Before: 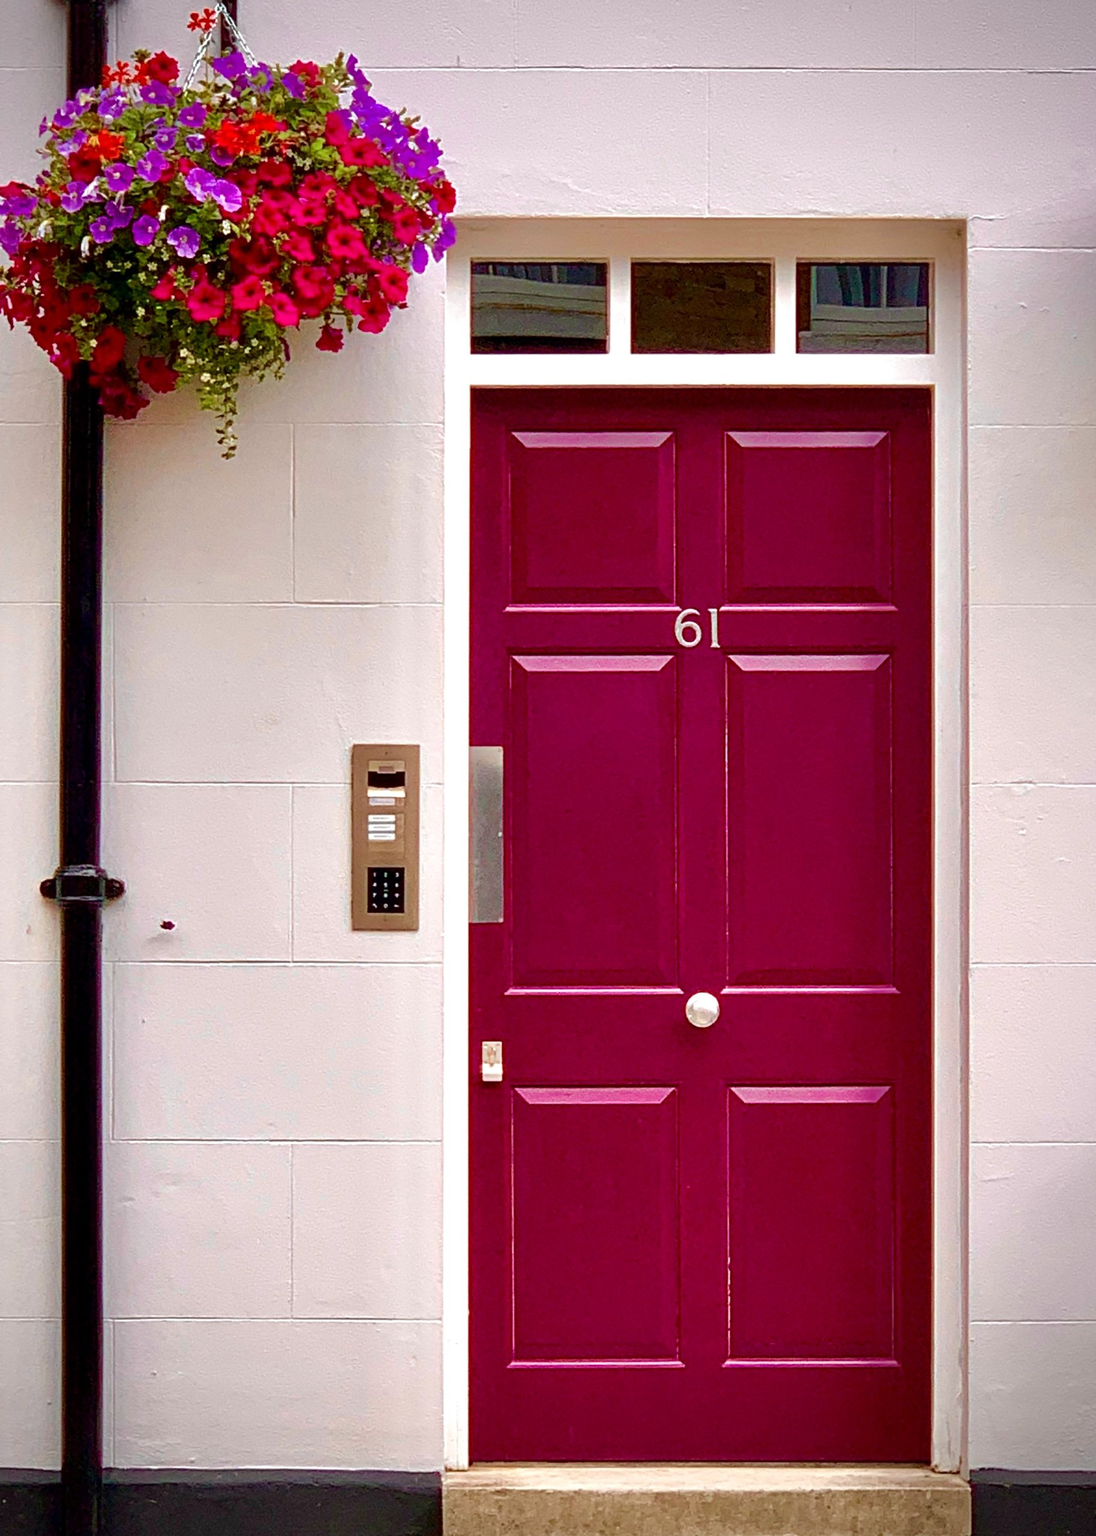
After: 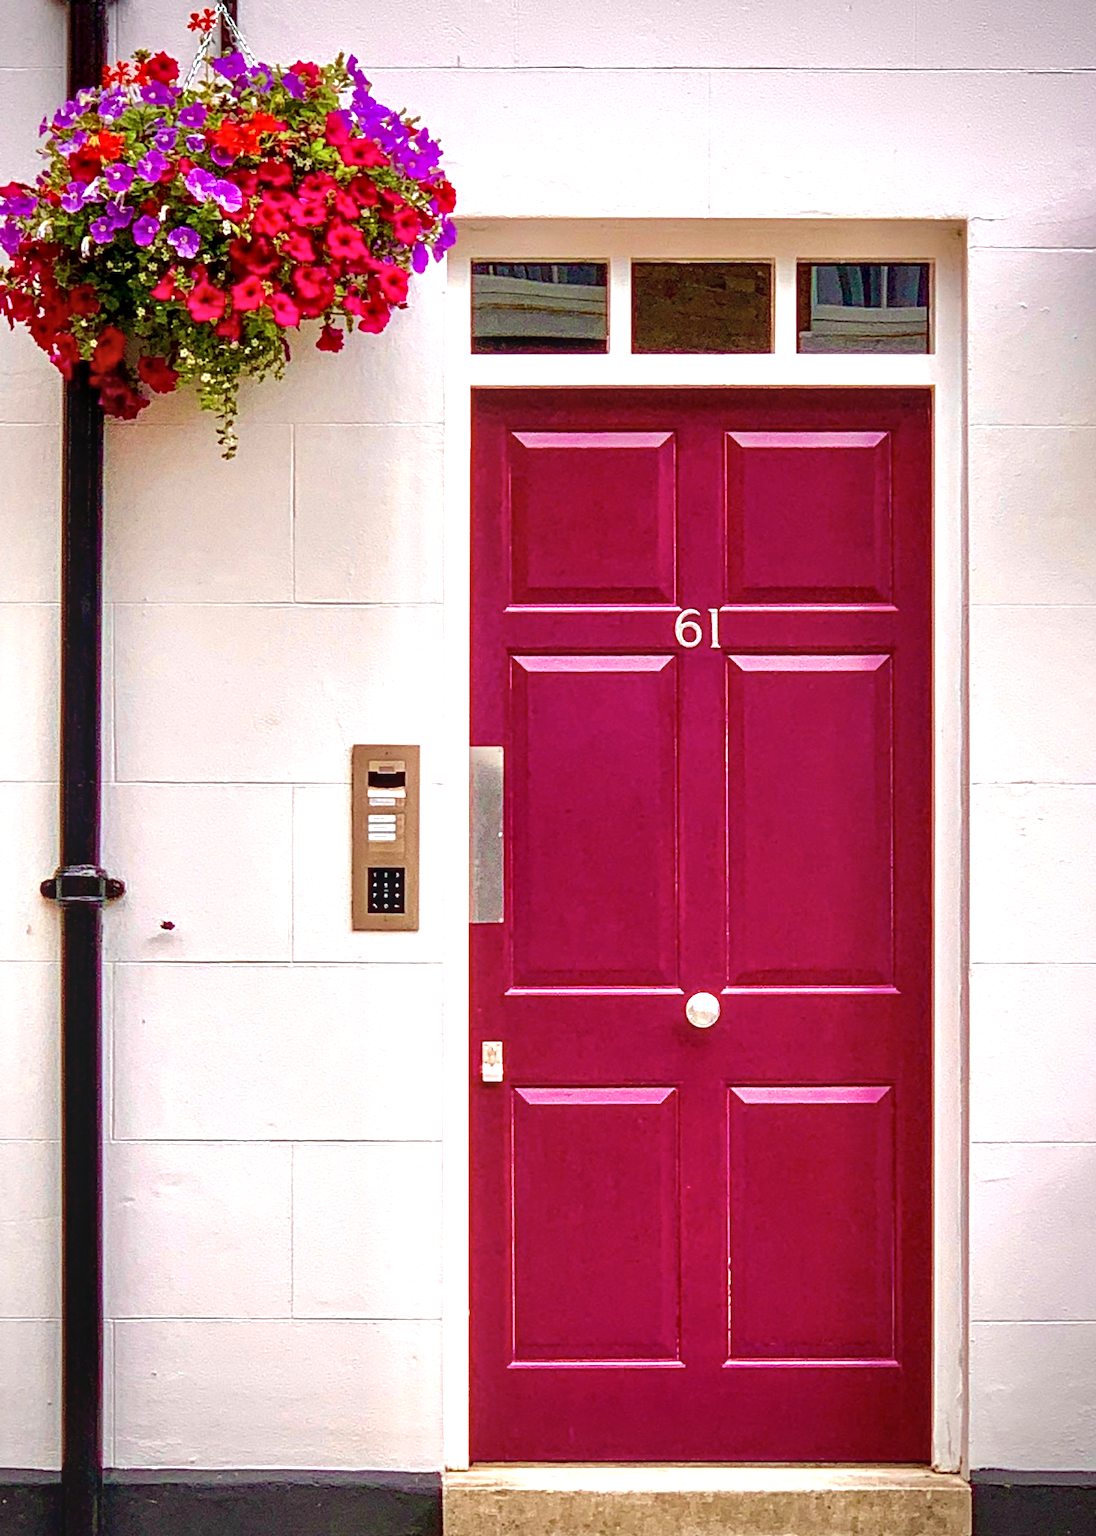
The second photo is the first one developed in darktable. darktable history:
local contrast: detail 130%
exposure: exposure 0.569 EV, compensate highlight preservation false
